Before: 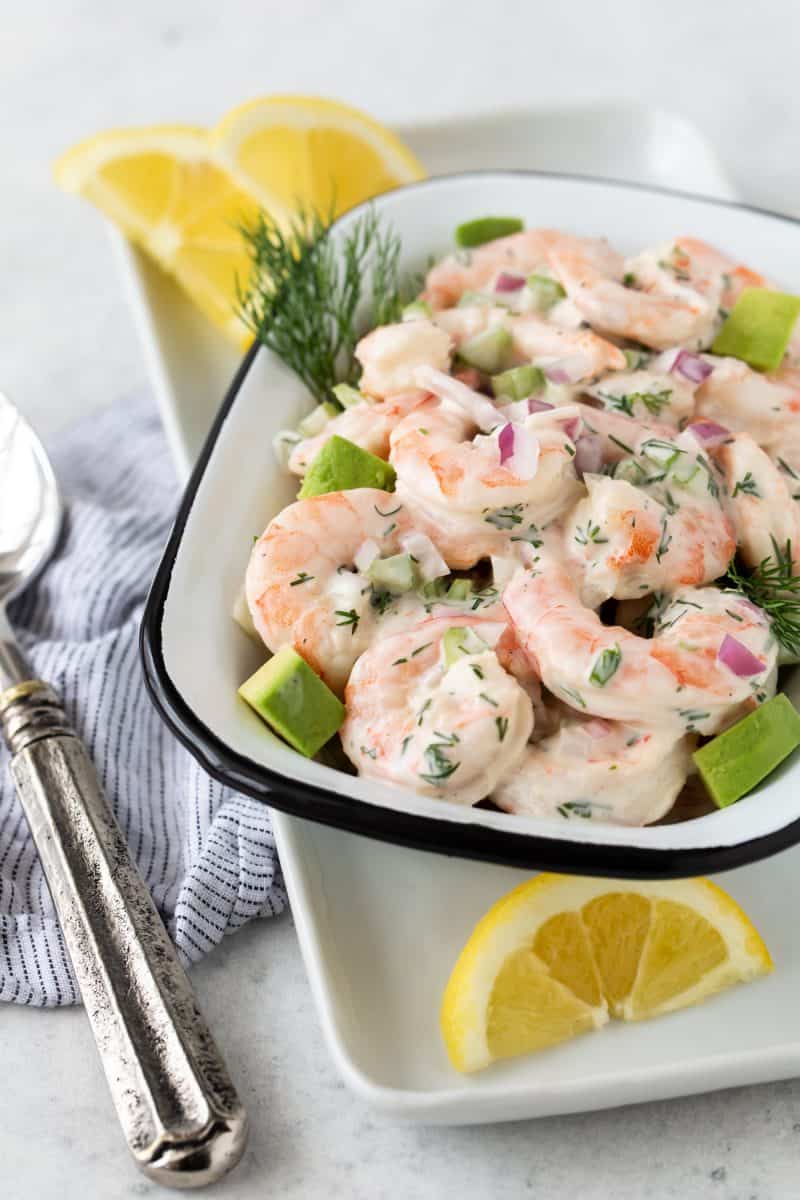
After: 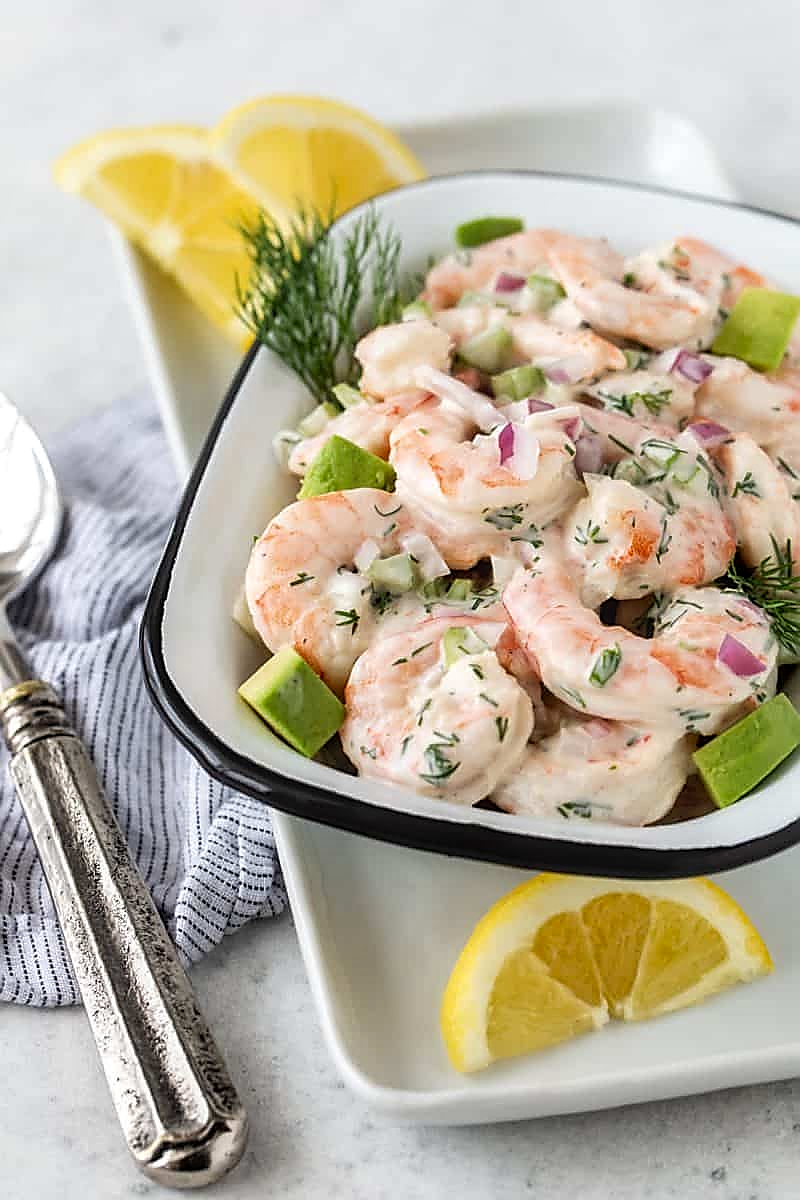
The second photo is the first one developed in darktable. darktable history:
local contrast: on, module defaults
sharpen: radius 1.4, amount 1.25, threshold 0.7
